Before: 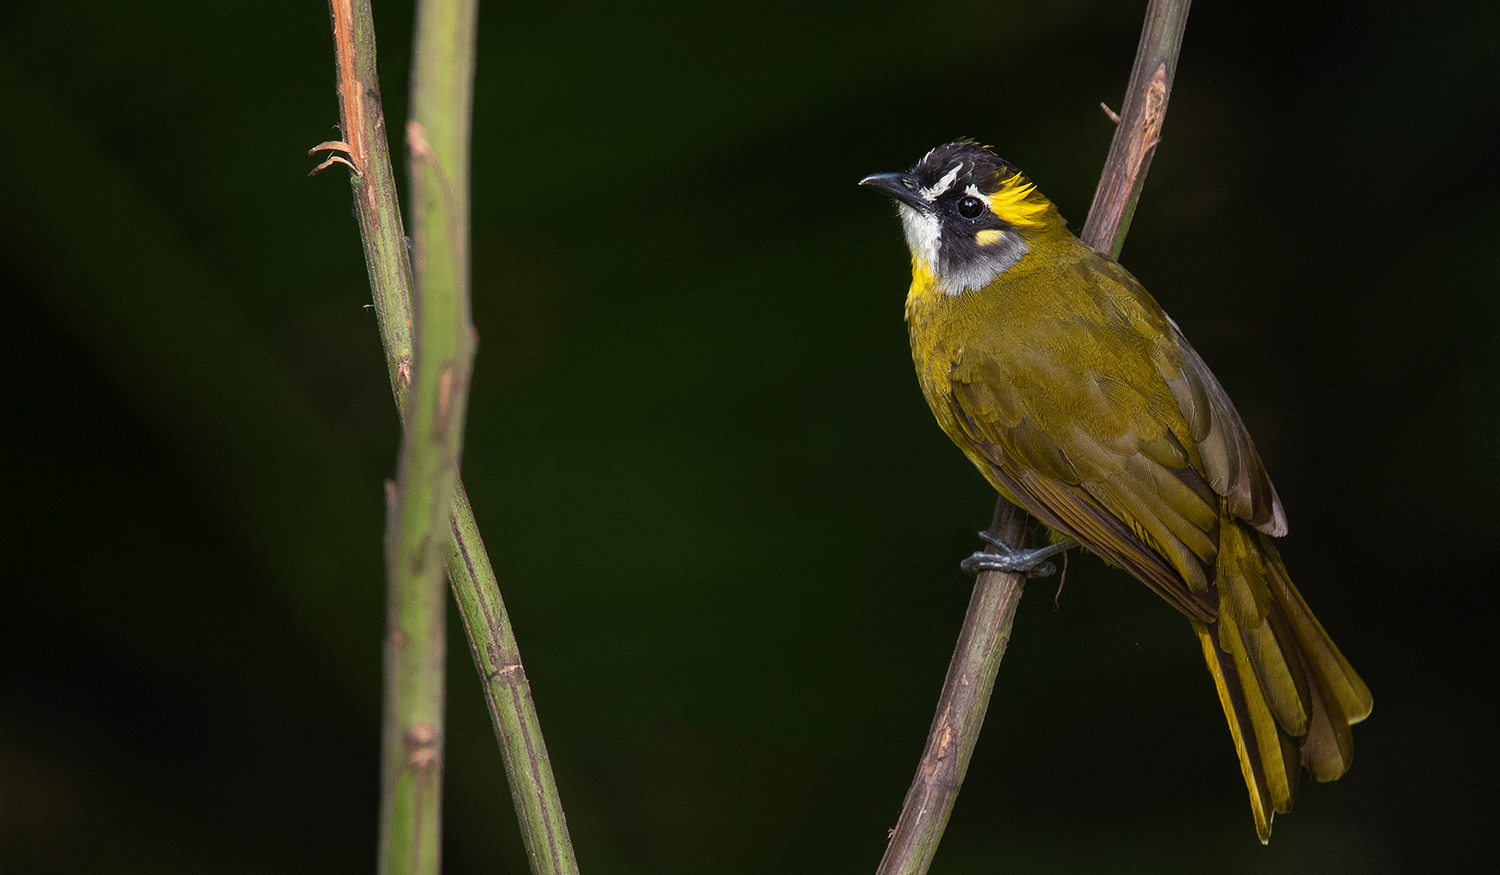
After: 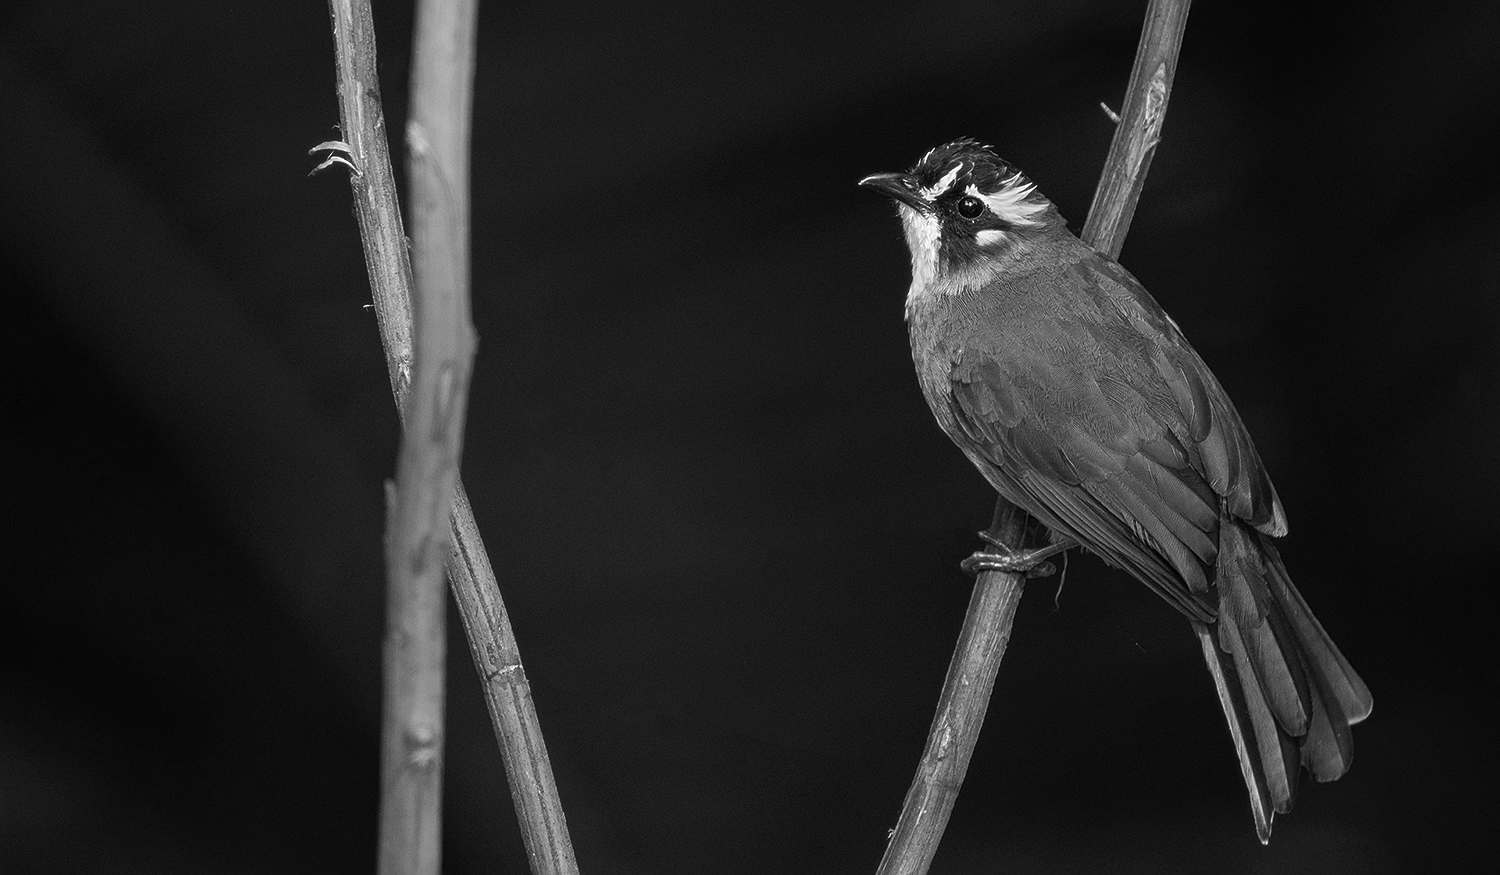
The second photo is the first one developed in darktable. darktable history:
sharpen: on, module defaults
monochrome: a 16.06, b 15.48, size 1
soften: size 10%, saturation 50%, brightness 0.2 EV, mix 10%
